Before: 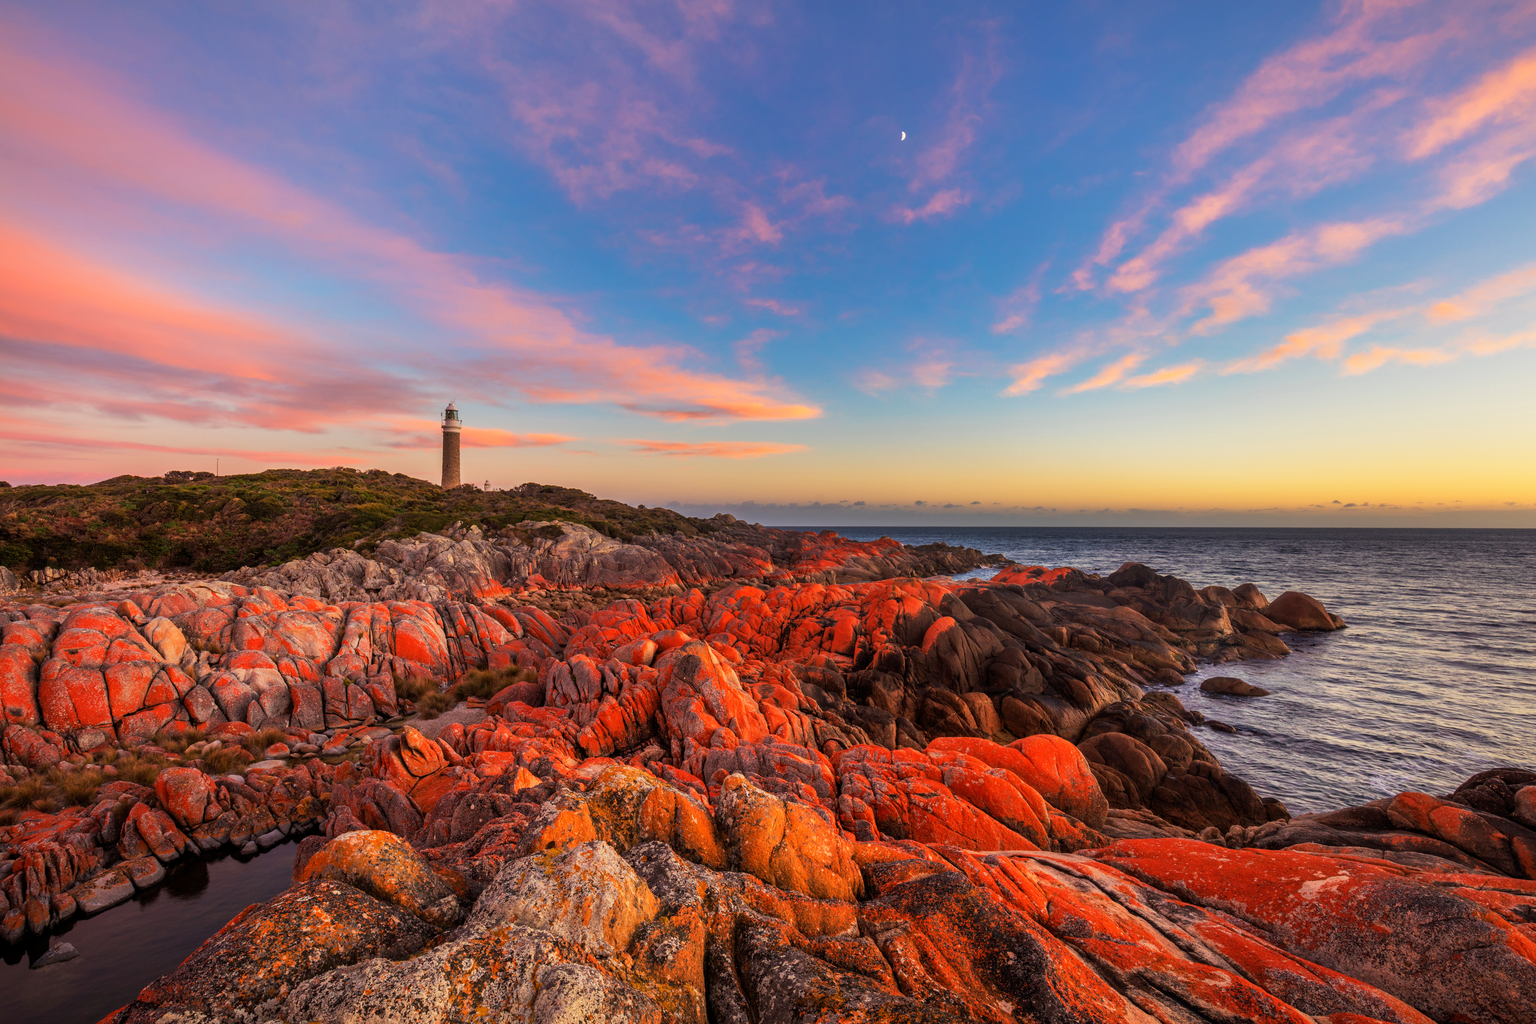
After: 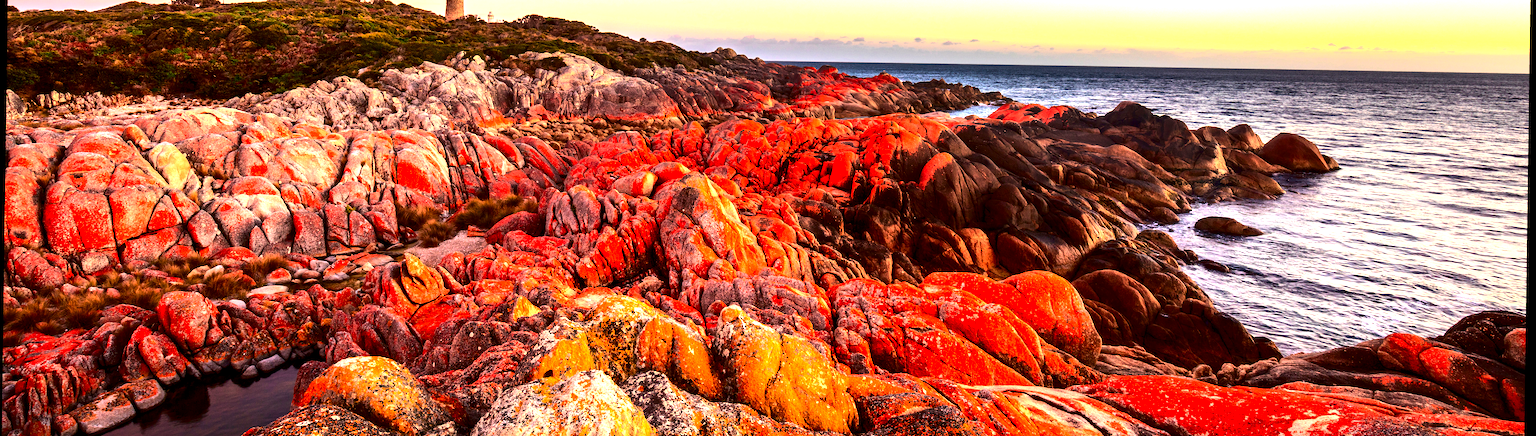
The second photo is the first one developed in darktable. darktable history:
crop: top 45.551%, bottom 12.262%
exposure: black level correction 0.001, exposure 1.719 EV, compensate exposure bias true, compensate highlight preservation false
contrast brightness saturation: contrast 0.24, brightness -0.24, saturation 0.14
base curve: curves: ch0 [(0, 0) (0.989, 0.992)], preserve colors none
rotate and perspective: rotation 0.8°, automatic cropping off
